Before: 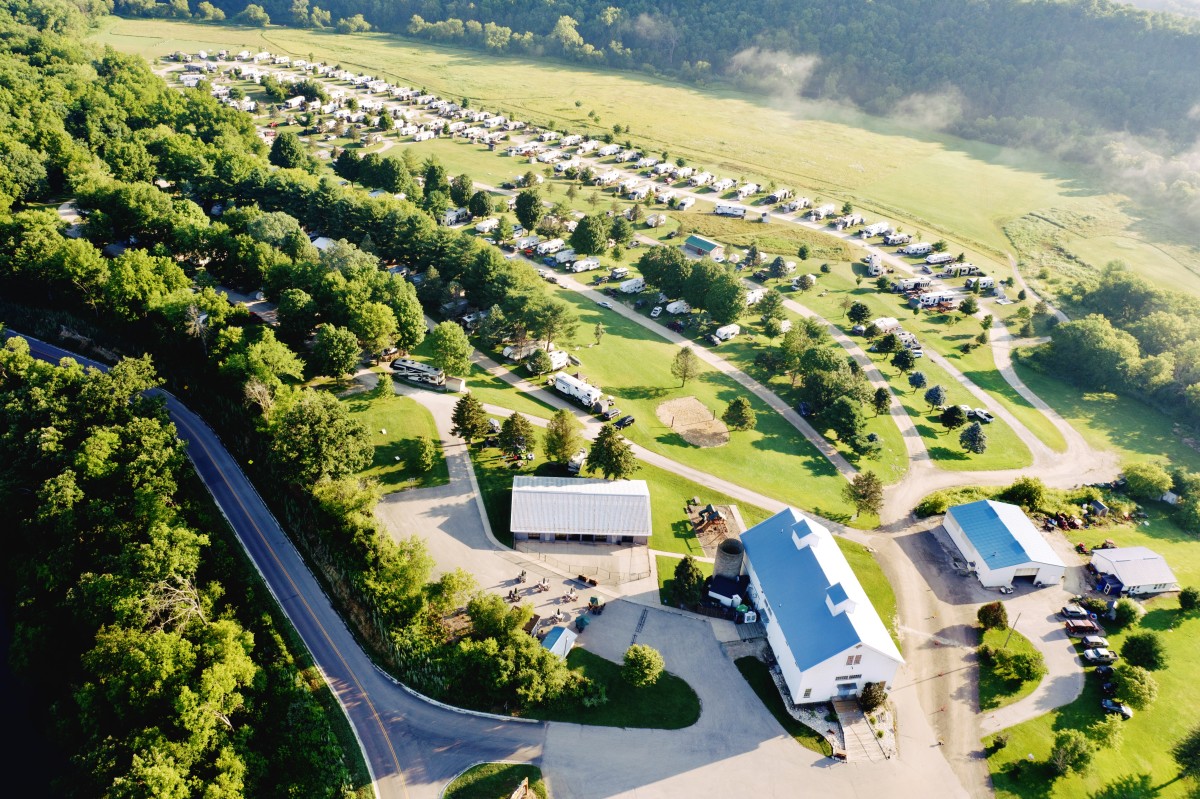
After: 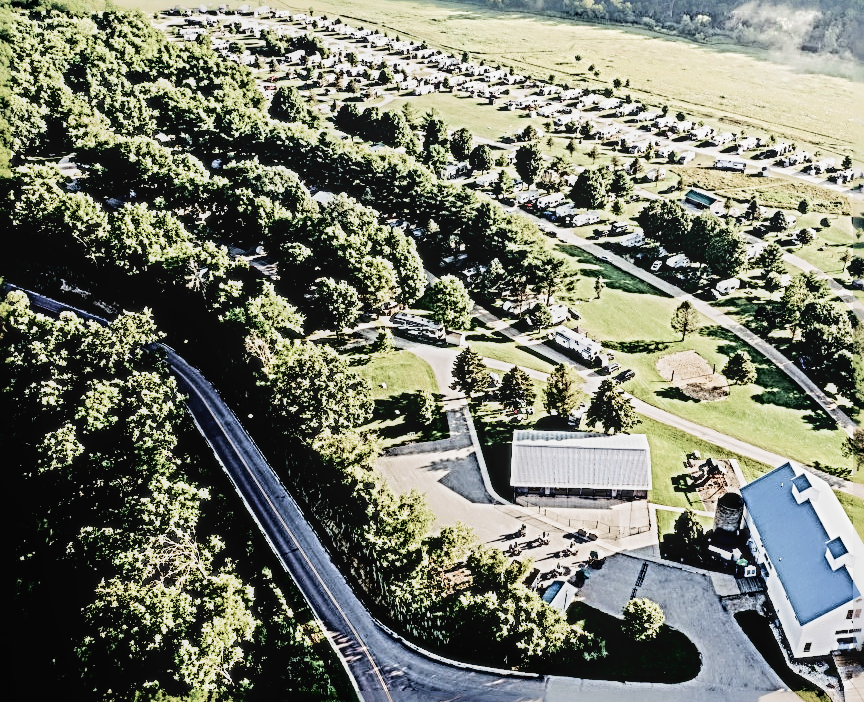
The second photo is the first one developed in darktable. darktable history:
color zones: curves: ch1 [(0, 0.513) (0.143, 0.524) (0.286, 0.511) (0.429, 0.506) (0.571, 0.503) (0.714, 0.503) (0.857, 0.508) (1, 0.513)]
crop: top 5.78%, right 27.863%, bottom 5.601%
shadows and highlights: radius 263.11, soften with gaussian
filmic rgb: black relative exposure -5.15 EV, white relative exposure 3.98 EV, hardness 2.89, contrast 1.298, highlights saturation mix -11.15%, color science v5 (2021), contrast in shadows safe, contrast in highlights safe
sharpen: radius 4.021, amount 1.991
local contrast: on, module defaults
tone curve: curves: ch0 [(0, 0) (0.003, 0) (0.011, 0.002) (0.025, 0.004) (0.044, 0.007) (0.069, 0.015) (0.1, 0.025) (0.136, 0.04) (0.177, 0.09) (0.224, 0.152) (0.277, 0.239) (0.335, 0.335) (0.399, 0.43) (0.468, 0.524) (0.543, 0.621) (0.623, 0.712) (0.709, 0.789) (0.801, 0.871) (0.898, 0.951) (1, 1)], color space Lab, independent channels, preserve colors none
exposure: exposure 0.154 EV, compensate highlight preservation false
